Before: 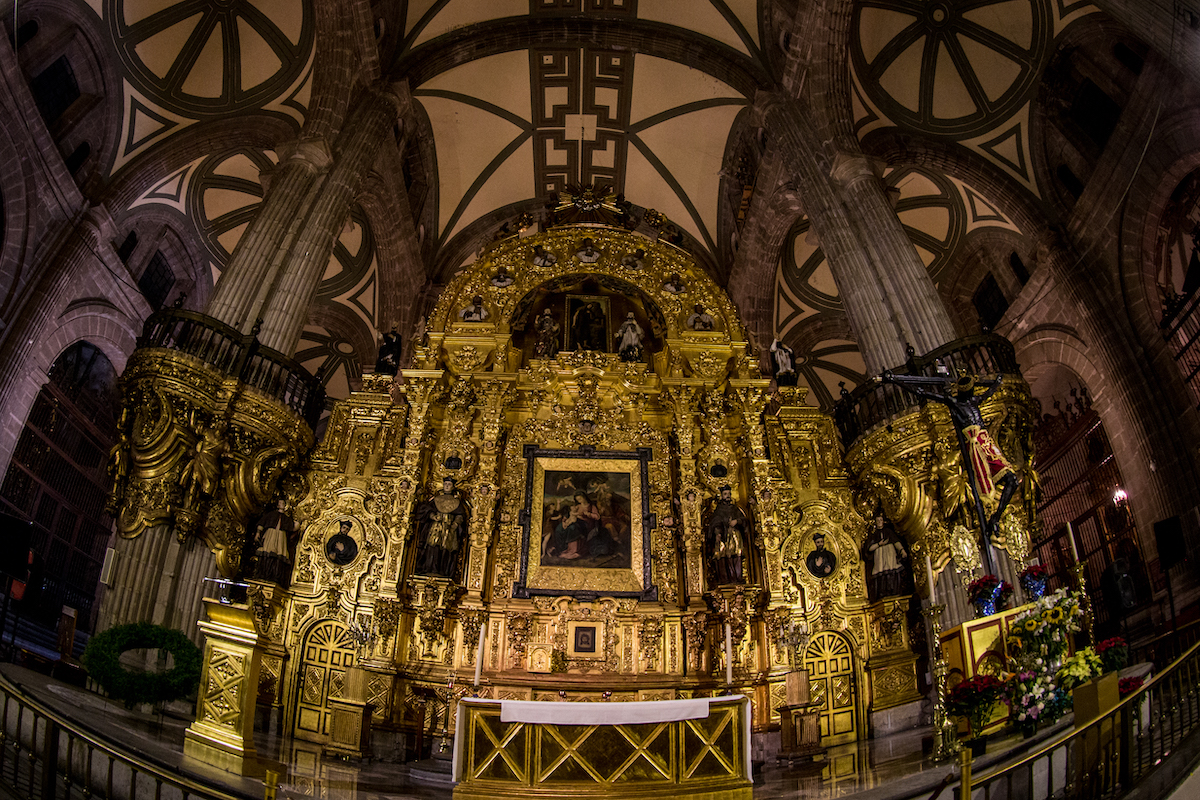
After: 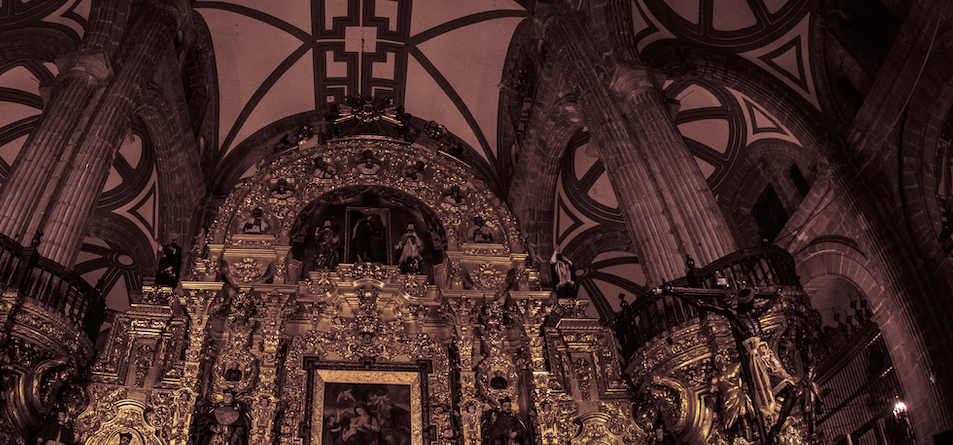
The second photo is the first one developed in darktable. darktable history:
crop: left 18.38%, top 11.092%, right 2.134%, bottom 33.217%
contrast brightness saturation: contrast -0.02, brightness -0.01, saturation 0.03
split-toning: shadows › saturation 0.3, highlights › hue 180°, highlights › saturation 0.3, compress 0%
